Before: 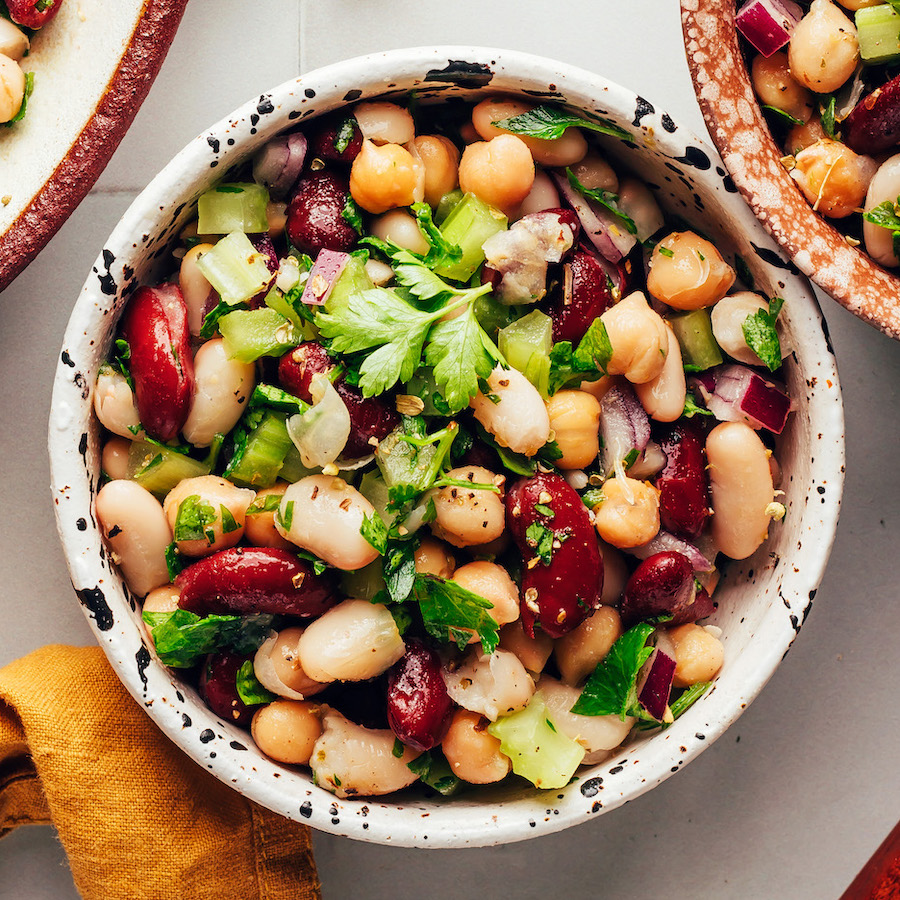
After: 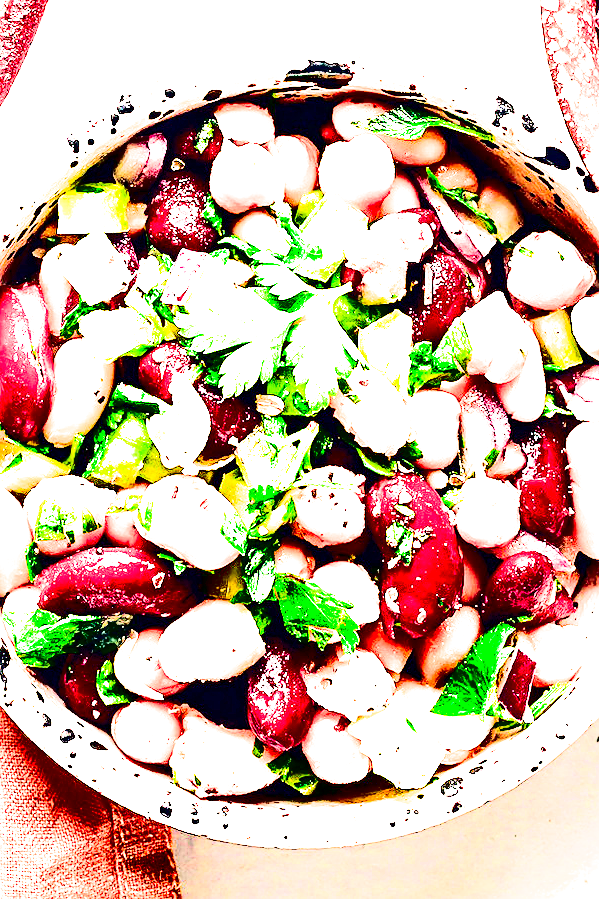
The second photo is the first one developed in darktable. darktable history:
exposure: exposure 2.972 EV, compensate highlight preservation false
sharpen: on, module defaults
filmic rgb: middle gray luminance 12.51%, black relative exposure -10.12 EV, white relative exposure 3.47 EV, target black luminance 0%, hardness 5.69, latitude 44.81%, contrast 1.216, highlights saturation mix 5.9%, shadows ↔ highlights balance 26.73%
contrast brightness saturation: contrast 0.759, brightness -0.984, saturation 0.998
crop and rotate: left 15.638%, right 17.709%
